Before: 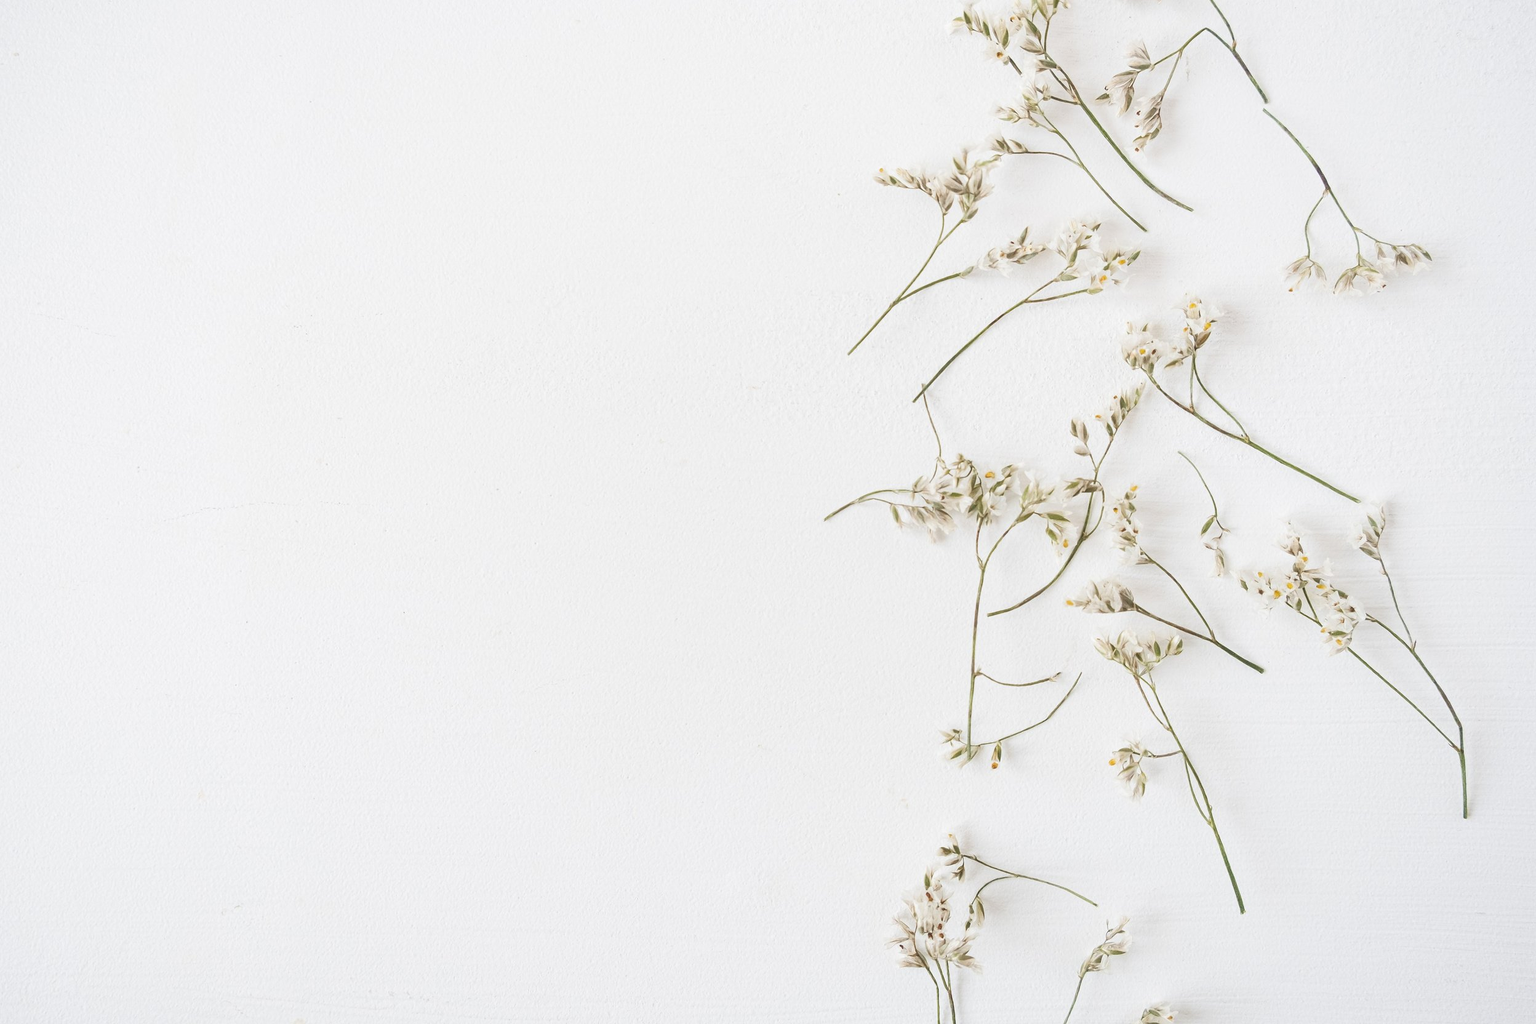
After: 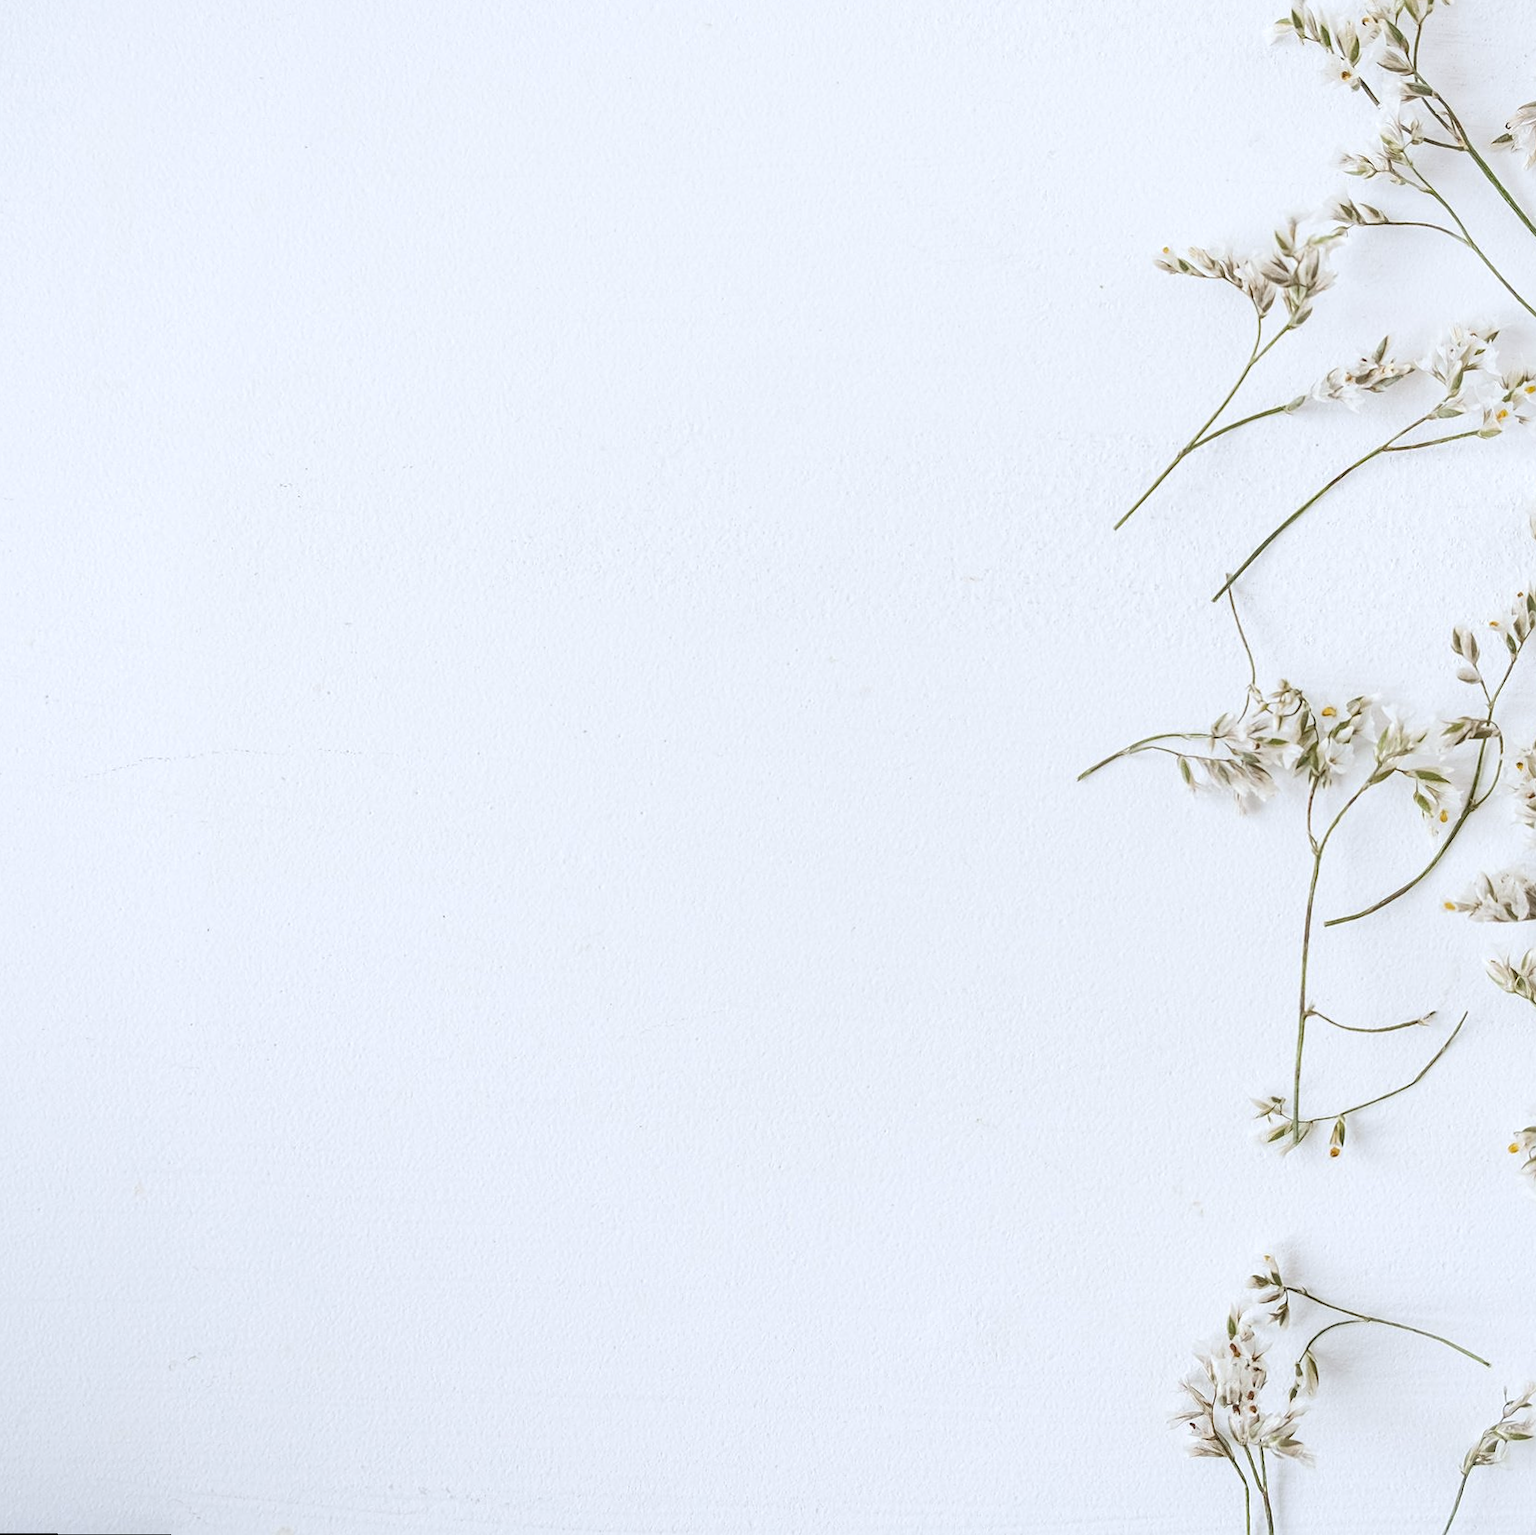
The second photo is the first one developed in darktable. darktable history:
rotate and perspective: rotation 0.192°, lens shift (horizontal) -0.015, crop left 0.005, crop right 0.996, crop top 0.006, crop bottom 0.99
exposure: black level correction 0.005, exposure 0.014 EV, compensate highlight preservation false
white balance: red 0.974, blue 1.044
sharpen: amount 0.2
crop and rotate: left 6.617%, right 26.717%
local contrast: on, module defaults
